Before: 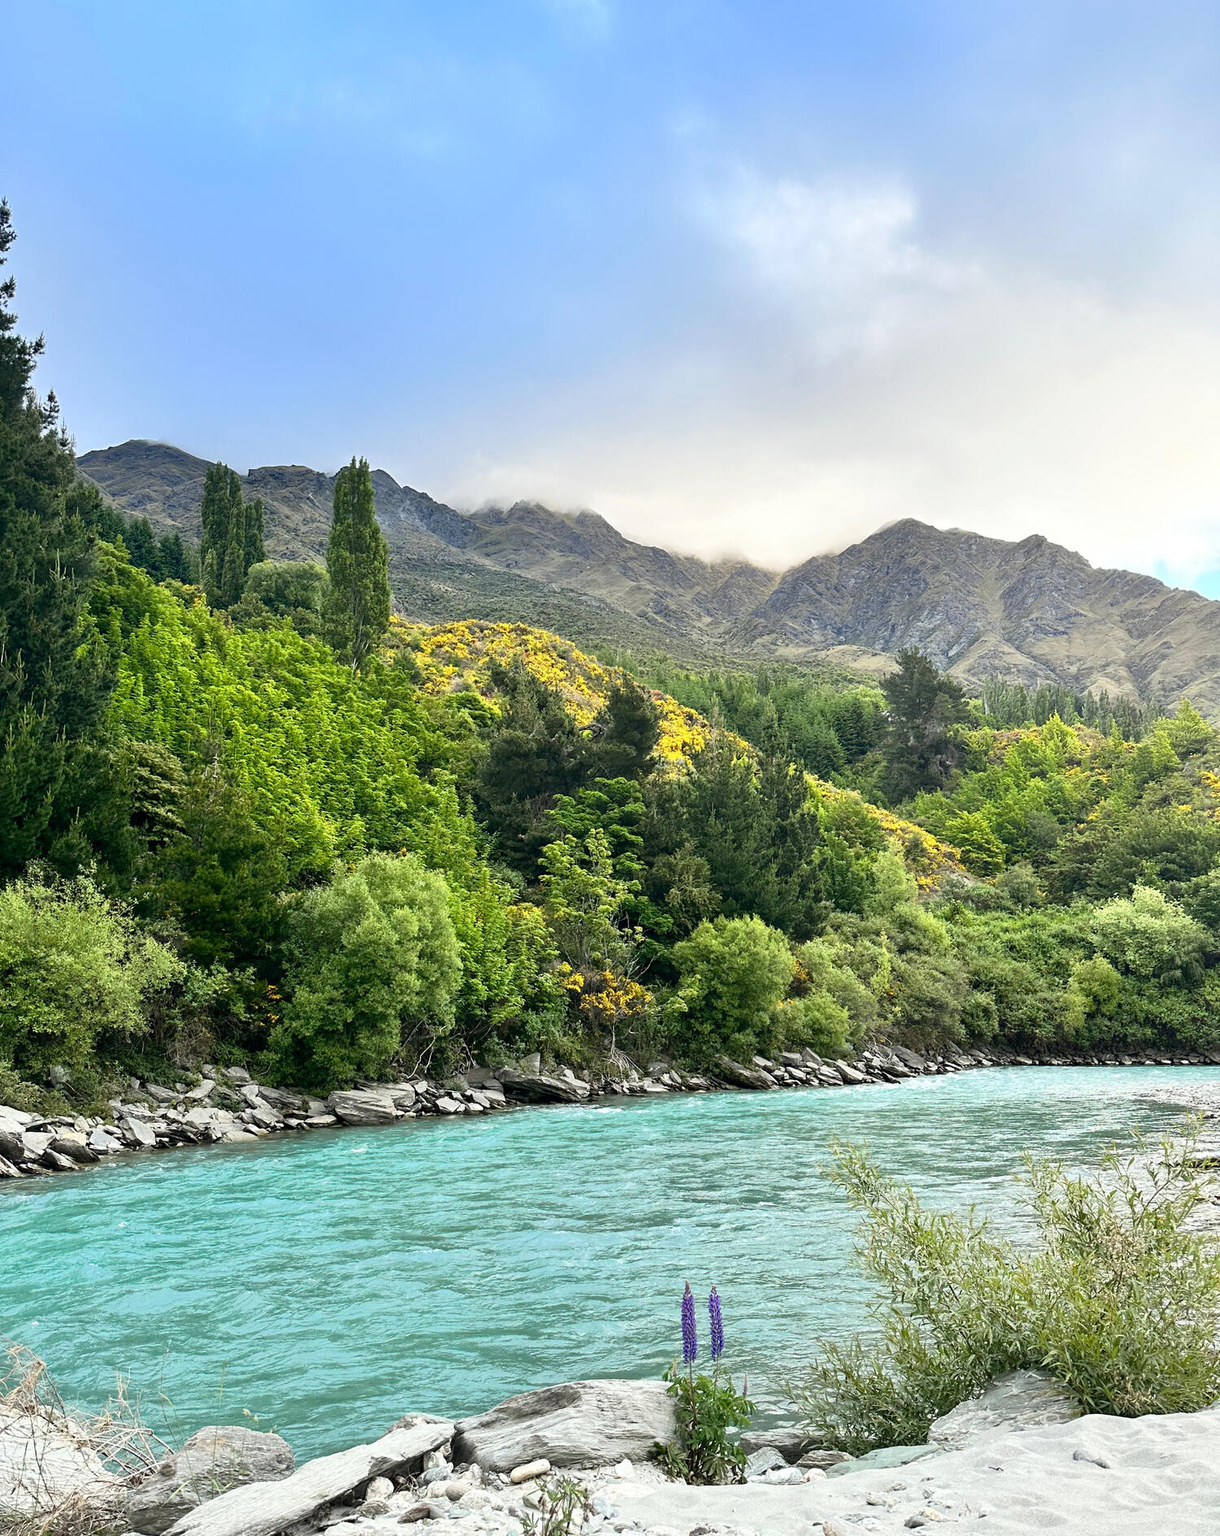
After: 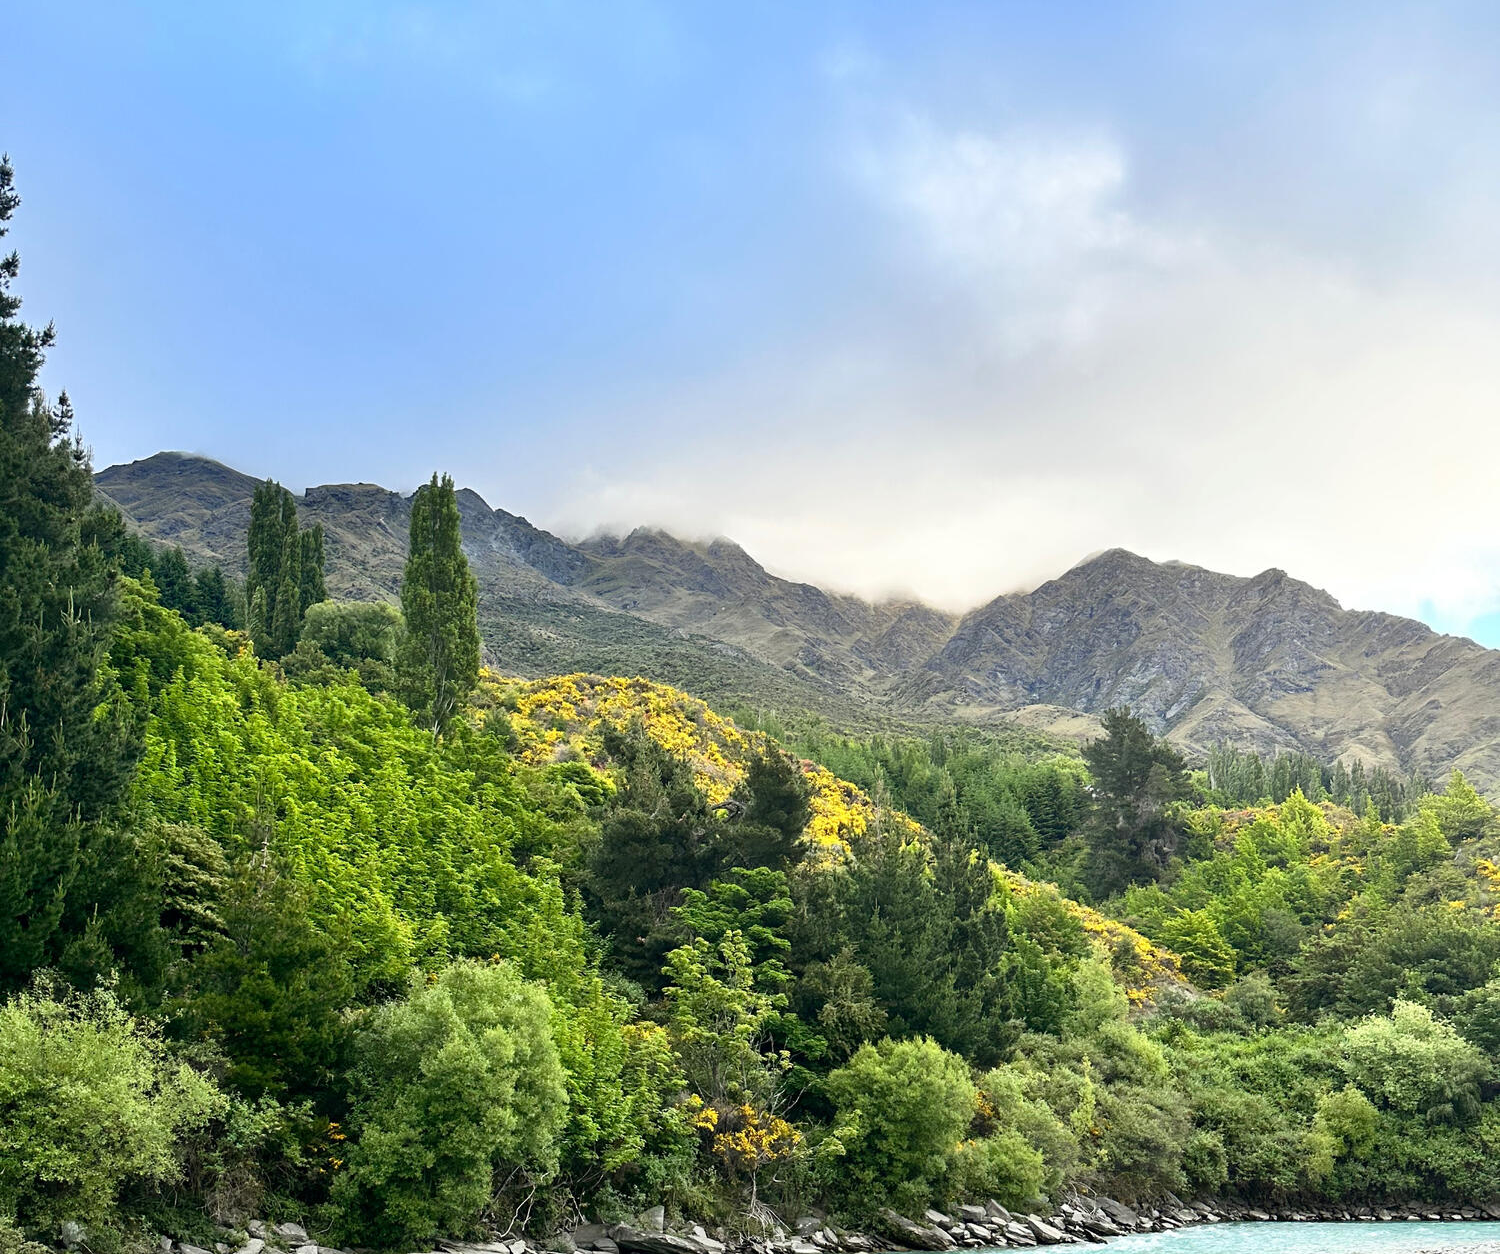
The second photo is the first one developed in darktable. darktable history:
crop and rotate: top 4.752%, bottom 28.854%
